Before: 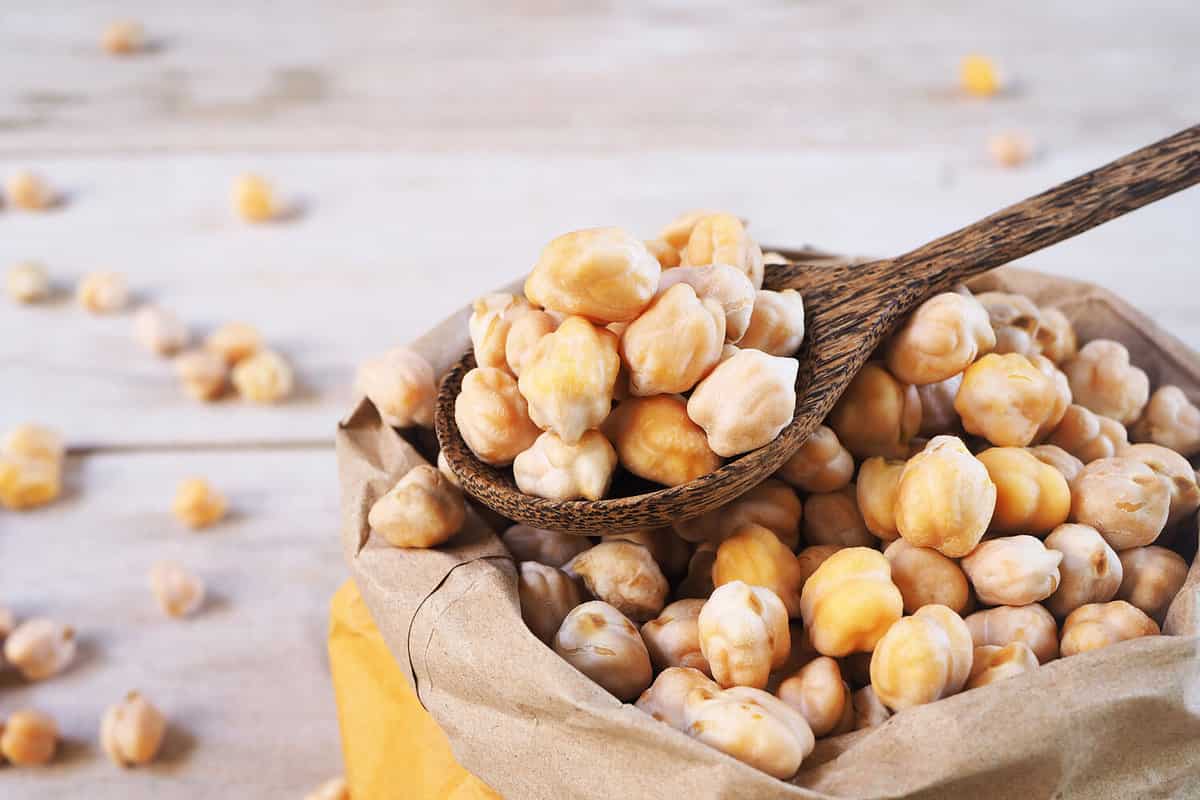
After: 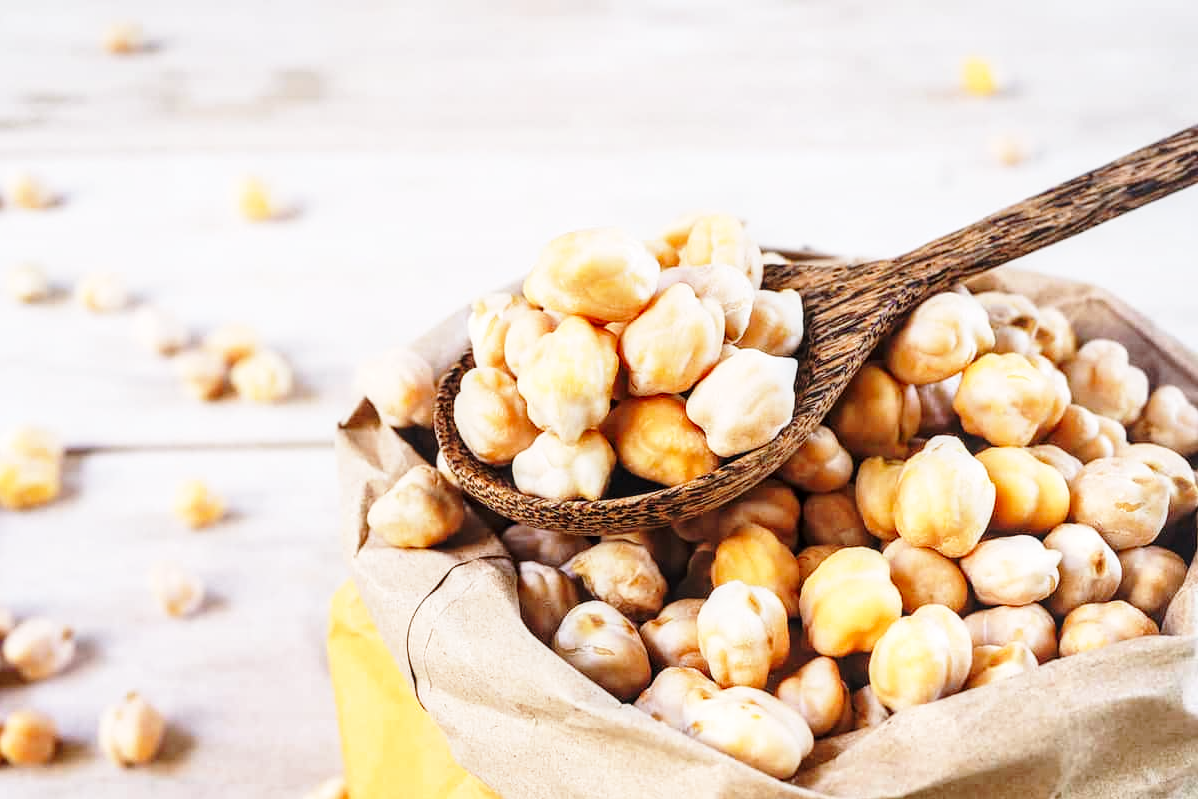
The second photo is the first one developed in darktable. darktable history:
crop and rotate: left 0.126%
local contrast: detail 130%
base curve: curves: ch0 [(0, 0) (0.028, 0.03) (0.121, 0.232) (0.46, 0.748) (0.859, 0.968) (1, 1)], preserve colors none
